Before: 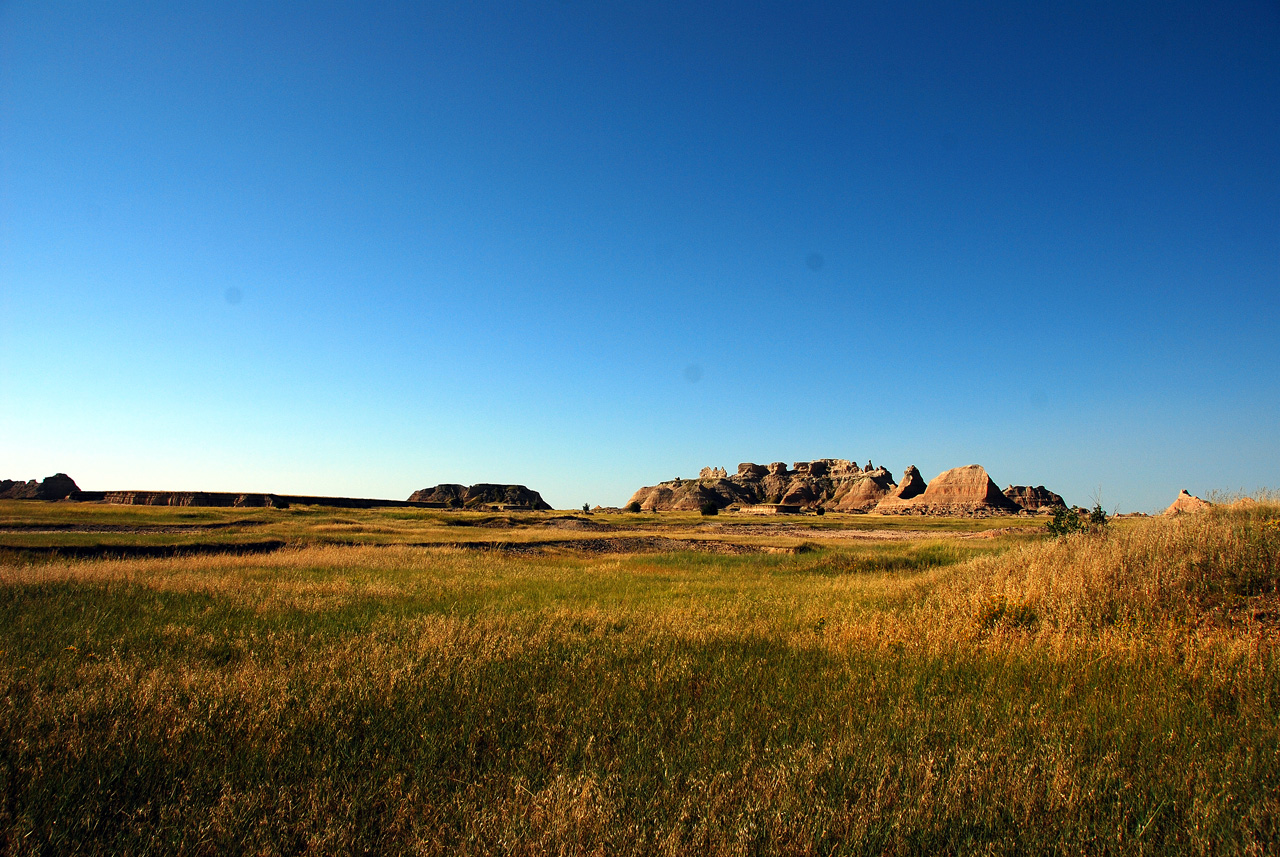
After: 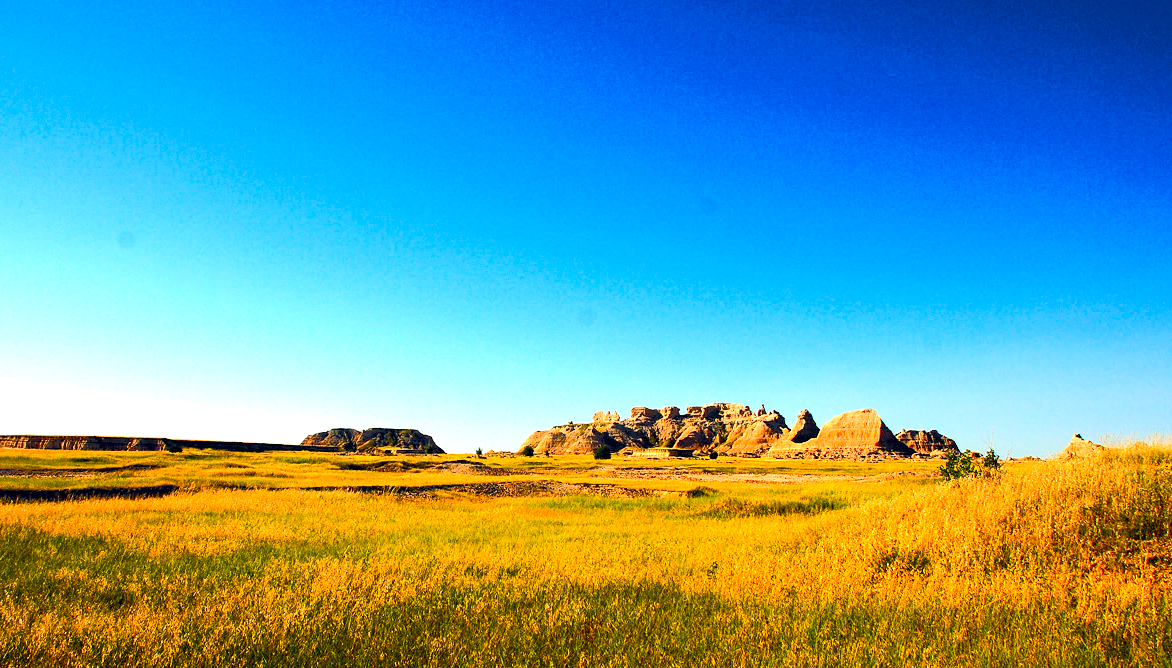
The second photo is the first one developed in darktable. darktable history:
color balance rgb: shadows lift › chroma 1.009%, shadows lift › hue 242.29°, linear chroma grading › global chroma 15.033%, perceptual saturation grading › global saturation 20.834%, perceptual saturation grading › highlights -19.741%, perceptual saturation grading › shadows 29.516%, global vibrance 16.498%, saturation formula JzAzBz (2021)
crop: left 8.361%, top 6.624%, bottom 15.352%
contrast brightness saturation: saturation -0.065
tone equalizer: -8 EV 1.99 EV, -7 EV 1.98 EV, -6 EV 1.98 EV, -5 EV 2 EV, -4 EV 1.99 EV, -3 EV 1.49 EV, -2 EV 0.971 EV, -1 EV 0.495 EV, edges refinement/feathering 500, mask exposure compensation -1.57 EV, preserve details no
